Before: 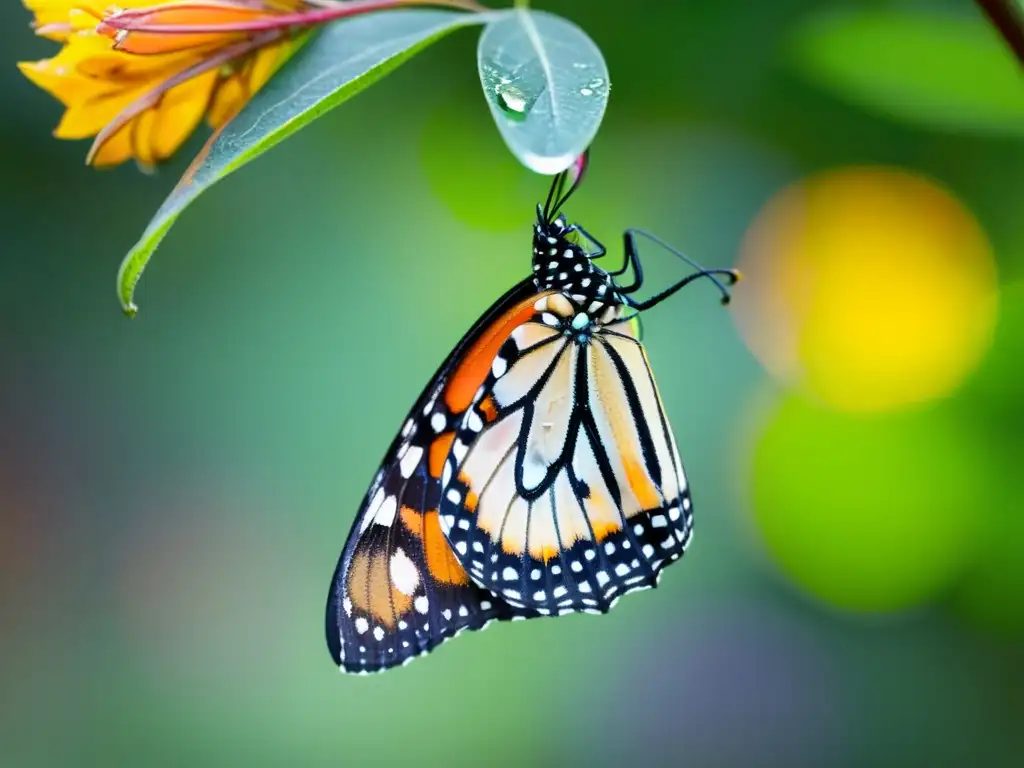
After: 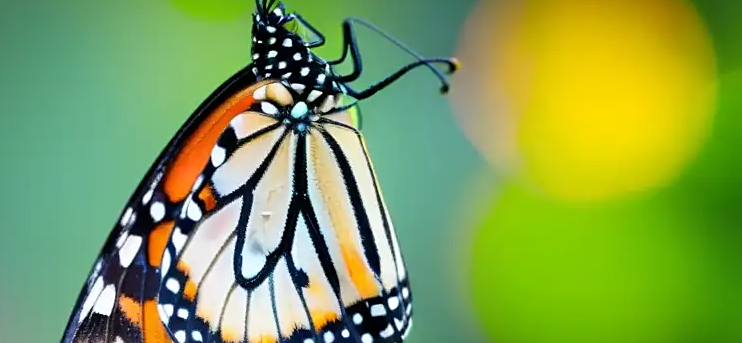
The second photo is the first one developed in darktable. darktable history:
crop and rotate: left 27.474%, top 27.513%, bottom 27.795%
sharpen: amount 0.215
